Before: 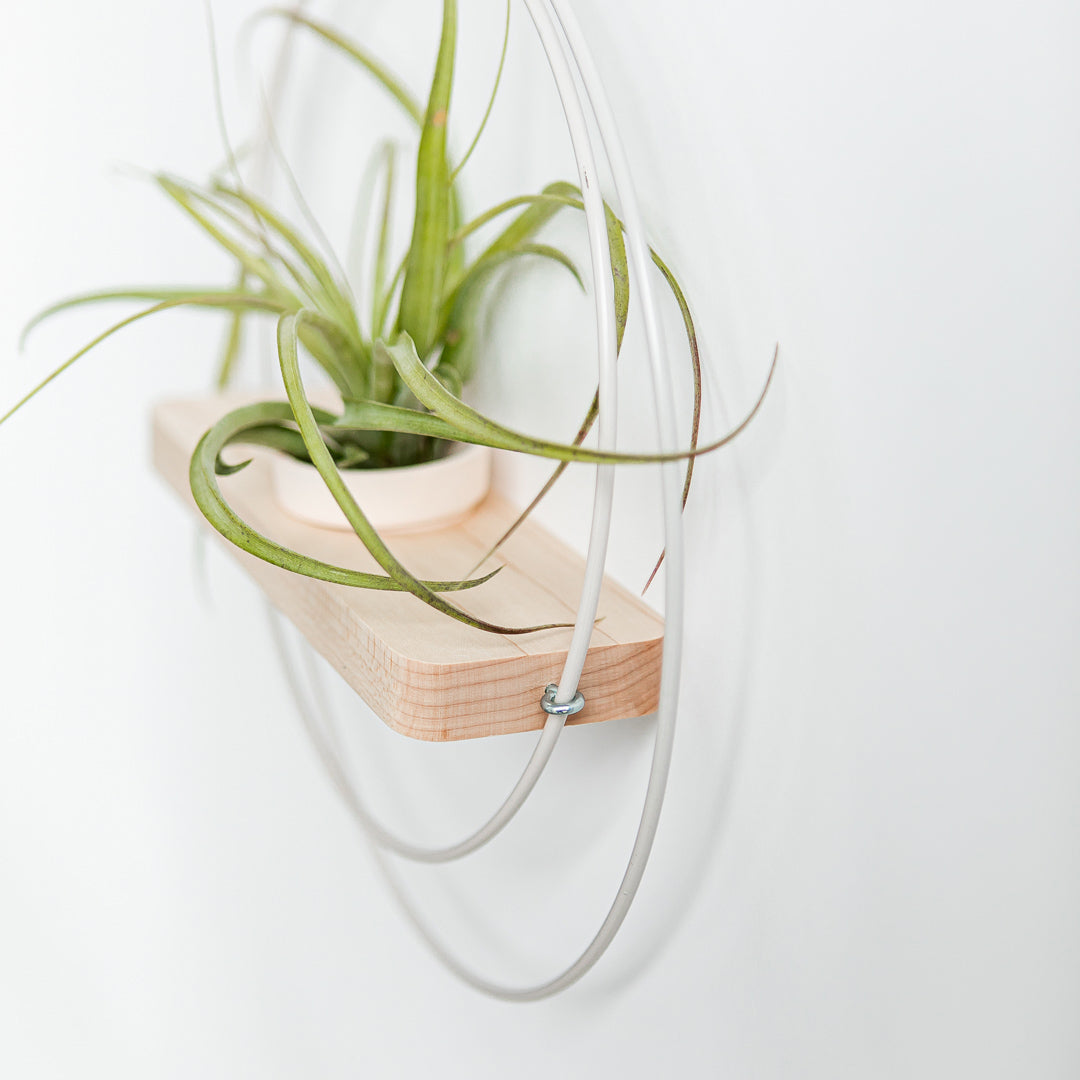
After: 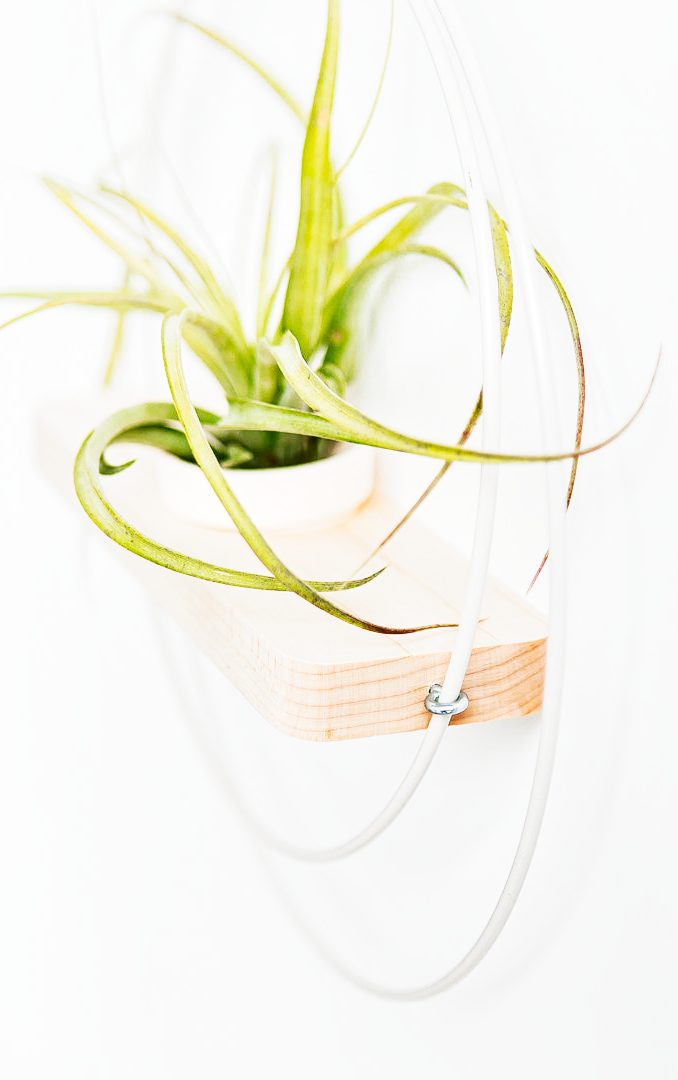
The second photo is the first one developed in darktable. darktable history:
haze removal: adaptive false
tone curve: curves: ch0 [(0, 0) (0.003, 0.003) (0.011, 0.013) (0.025, 0.028) (0.044, 0.05) (0.069, 0.078) (0.1, 0.113) (0.136, 0.153) (0.177, 0.2) (0.224, 0.271) (0.277, 0.374) (0.335, 0.47) (0.399, 0.574) (0.468, 0.688) (0.543, 0.79) (0.623, 0.859) (0.709, 0.919) (0.801, 0.957) (0.898, 0.978) (1, 1)], preserve colors none
local contrast: mode bilateral grid, contrast 20, coarseness 51, detail 119%, midtone range 0.2
crop: left 10.75%, right 26.439%
